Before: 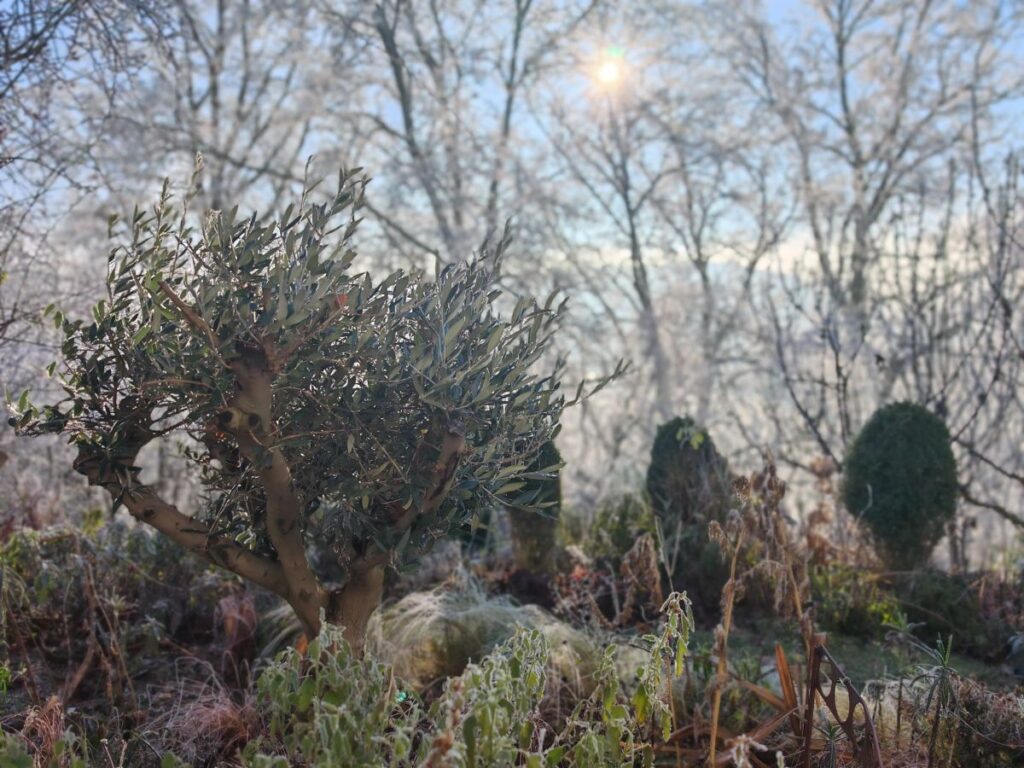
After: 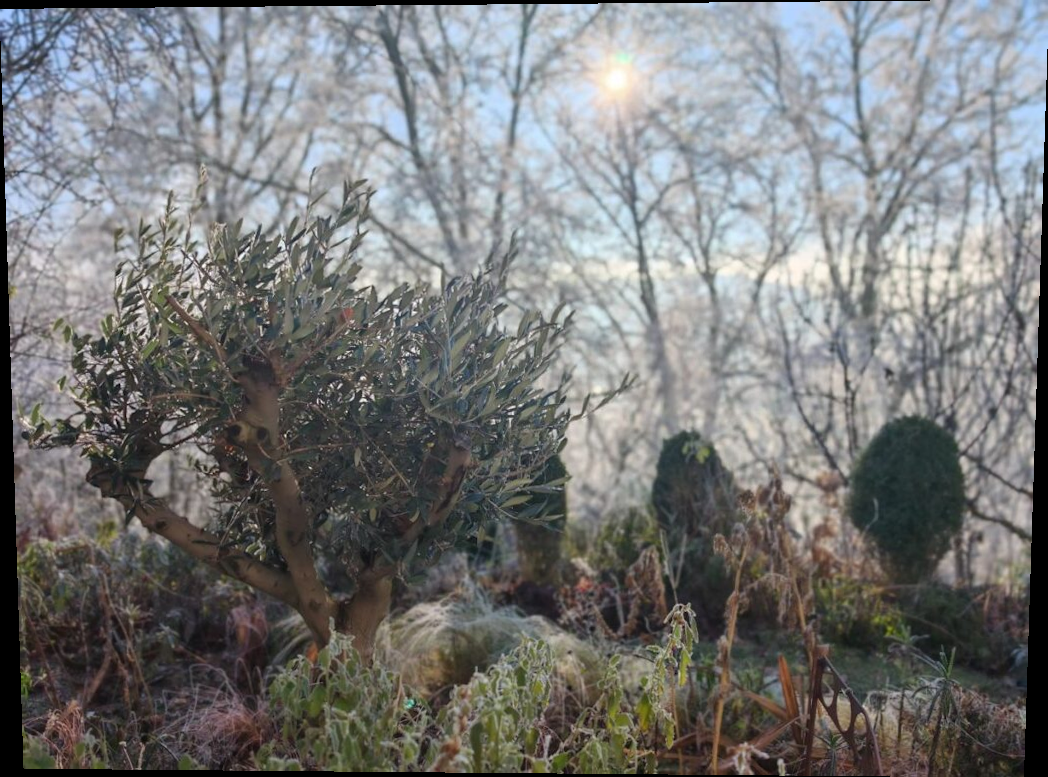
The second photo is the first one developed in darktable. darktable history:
rotate and perspective: lens shift (vertical) 0.048, lens shift (horizontal) -0.024, automatic cropping off
white balance: emerald 1
tone equalizer: on, module defaults
